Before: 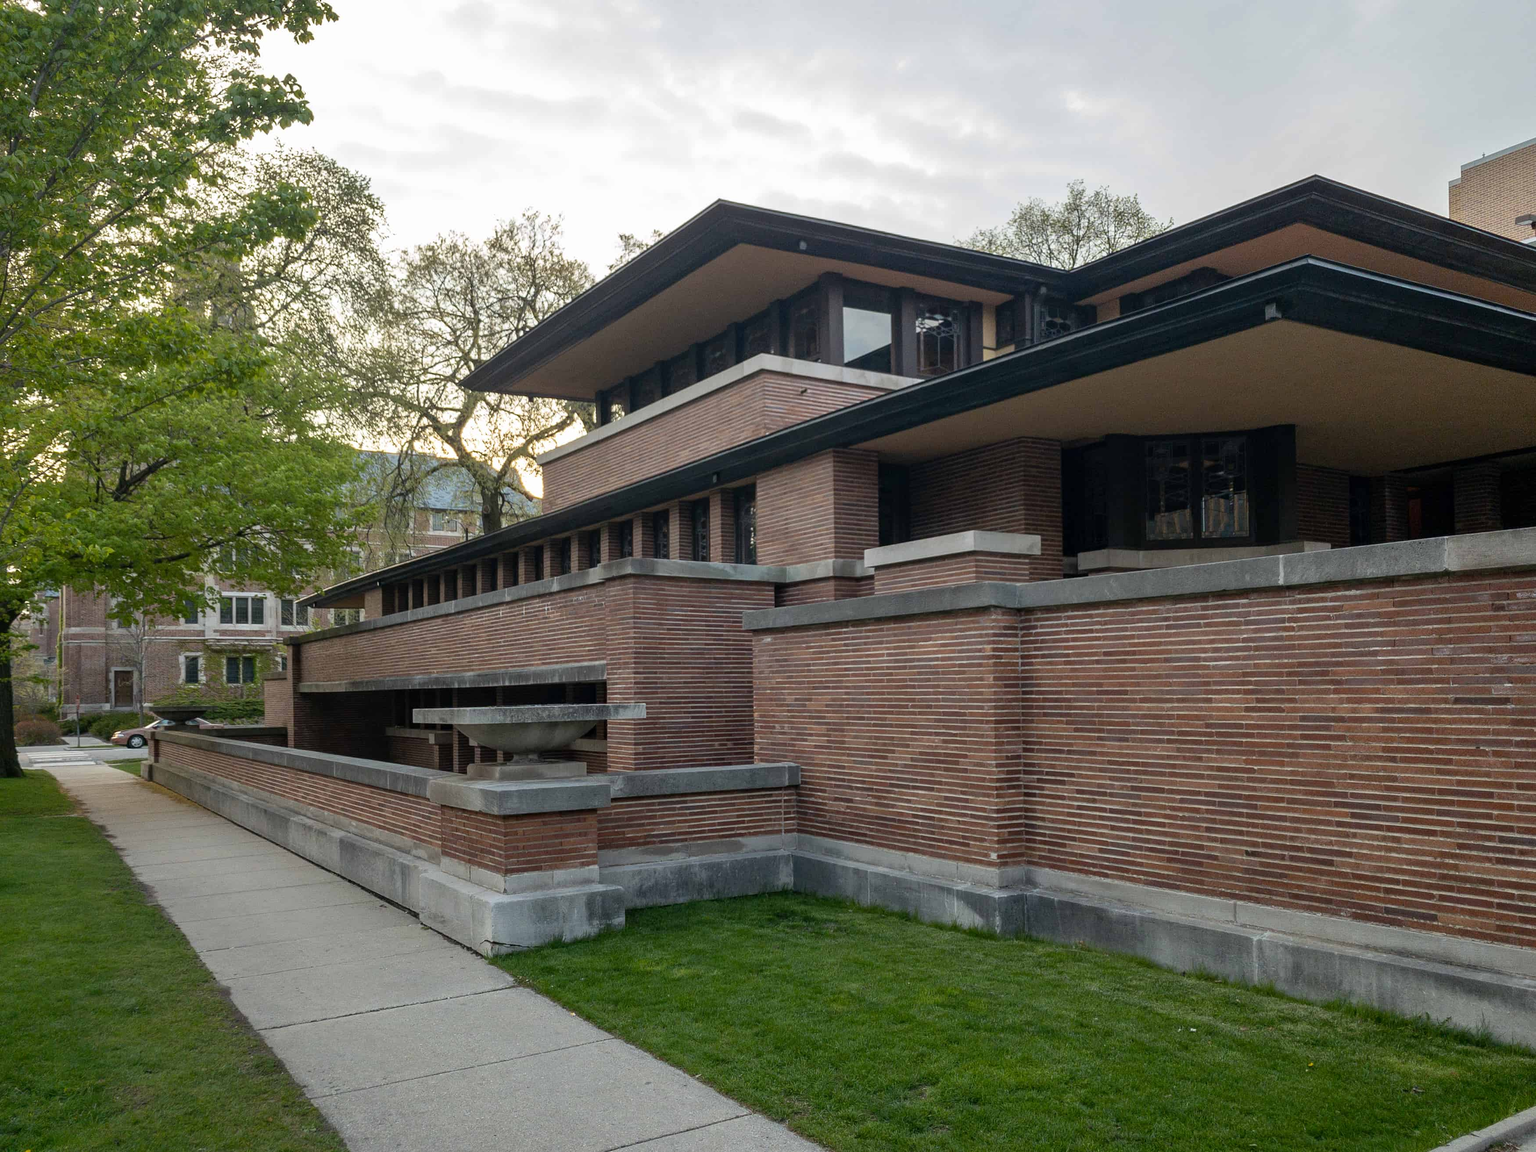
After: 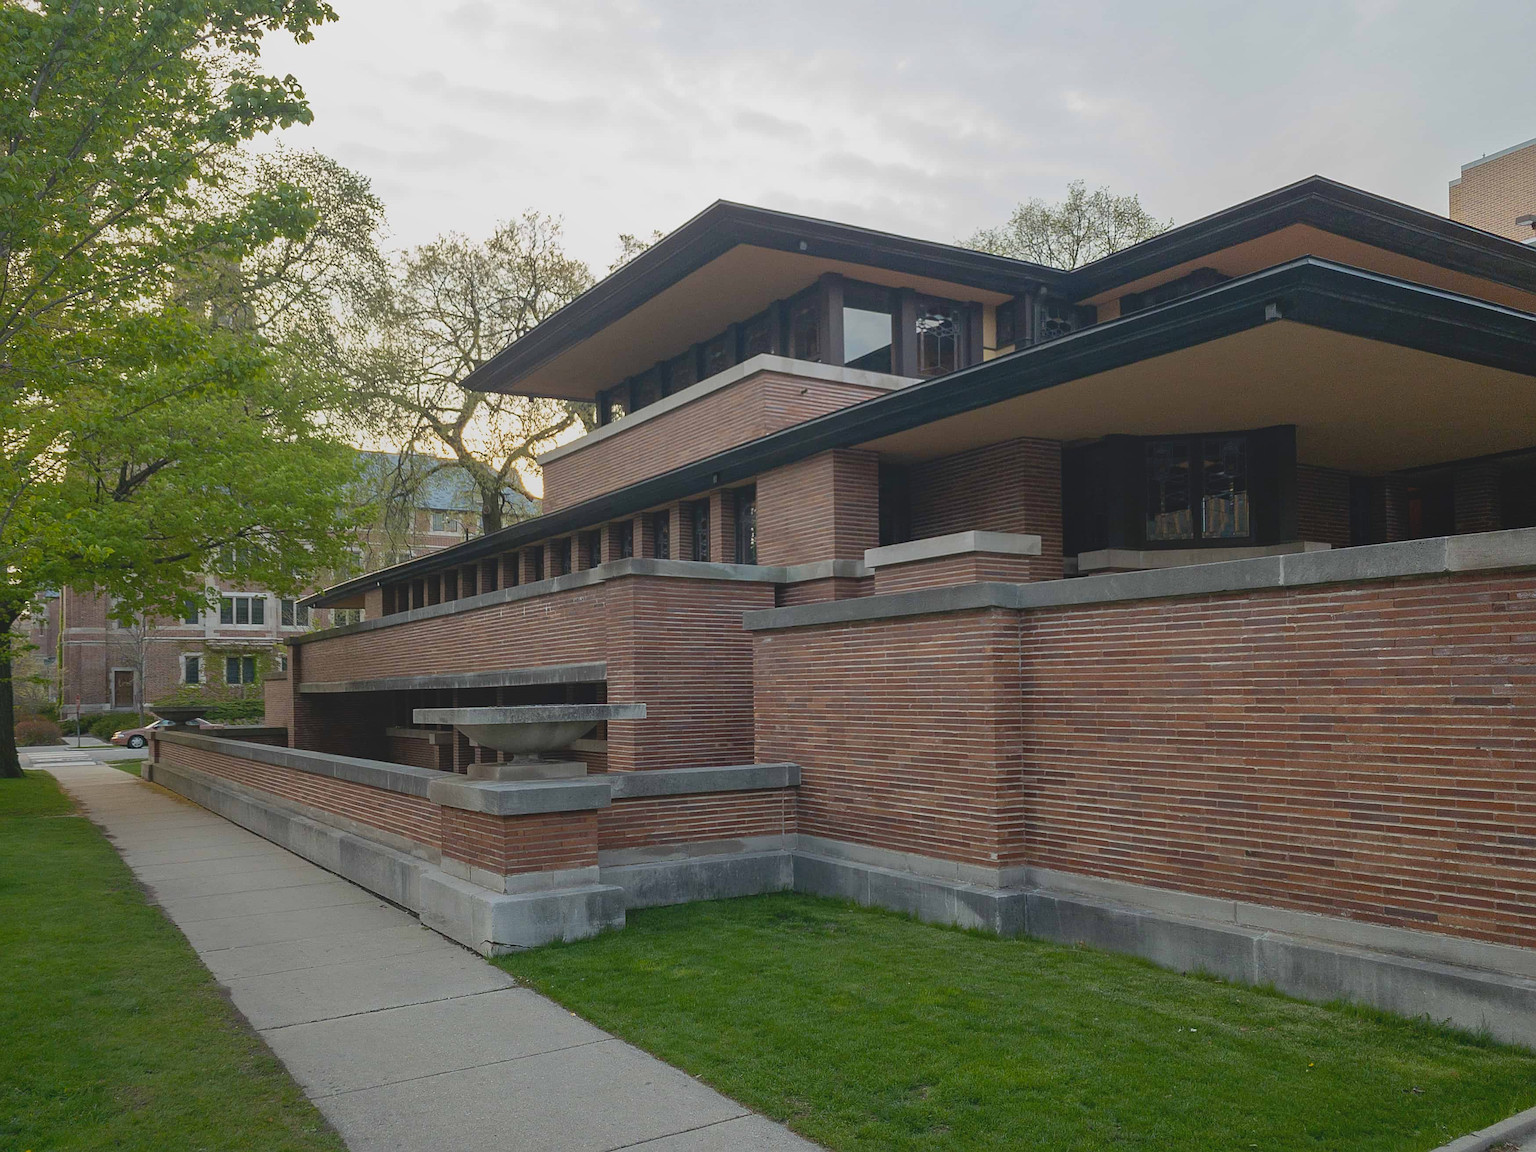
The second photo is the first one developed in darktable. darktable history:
local contrast: detail 70%
sharpen: on, module defaults
